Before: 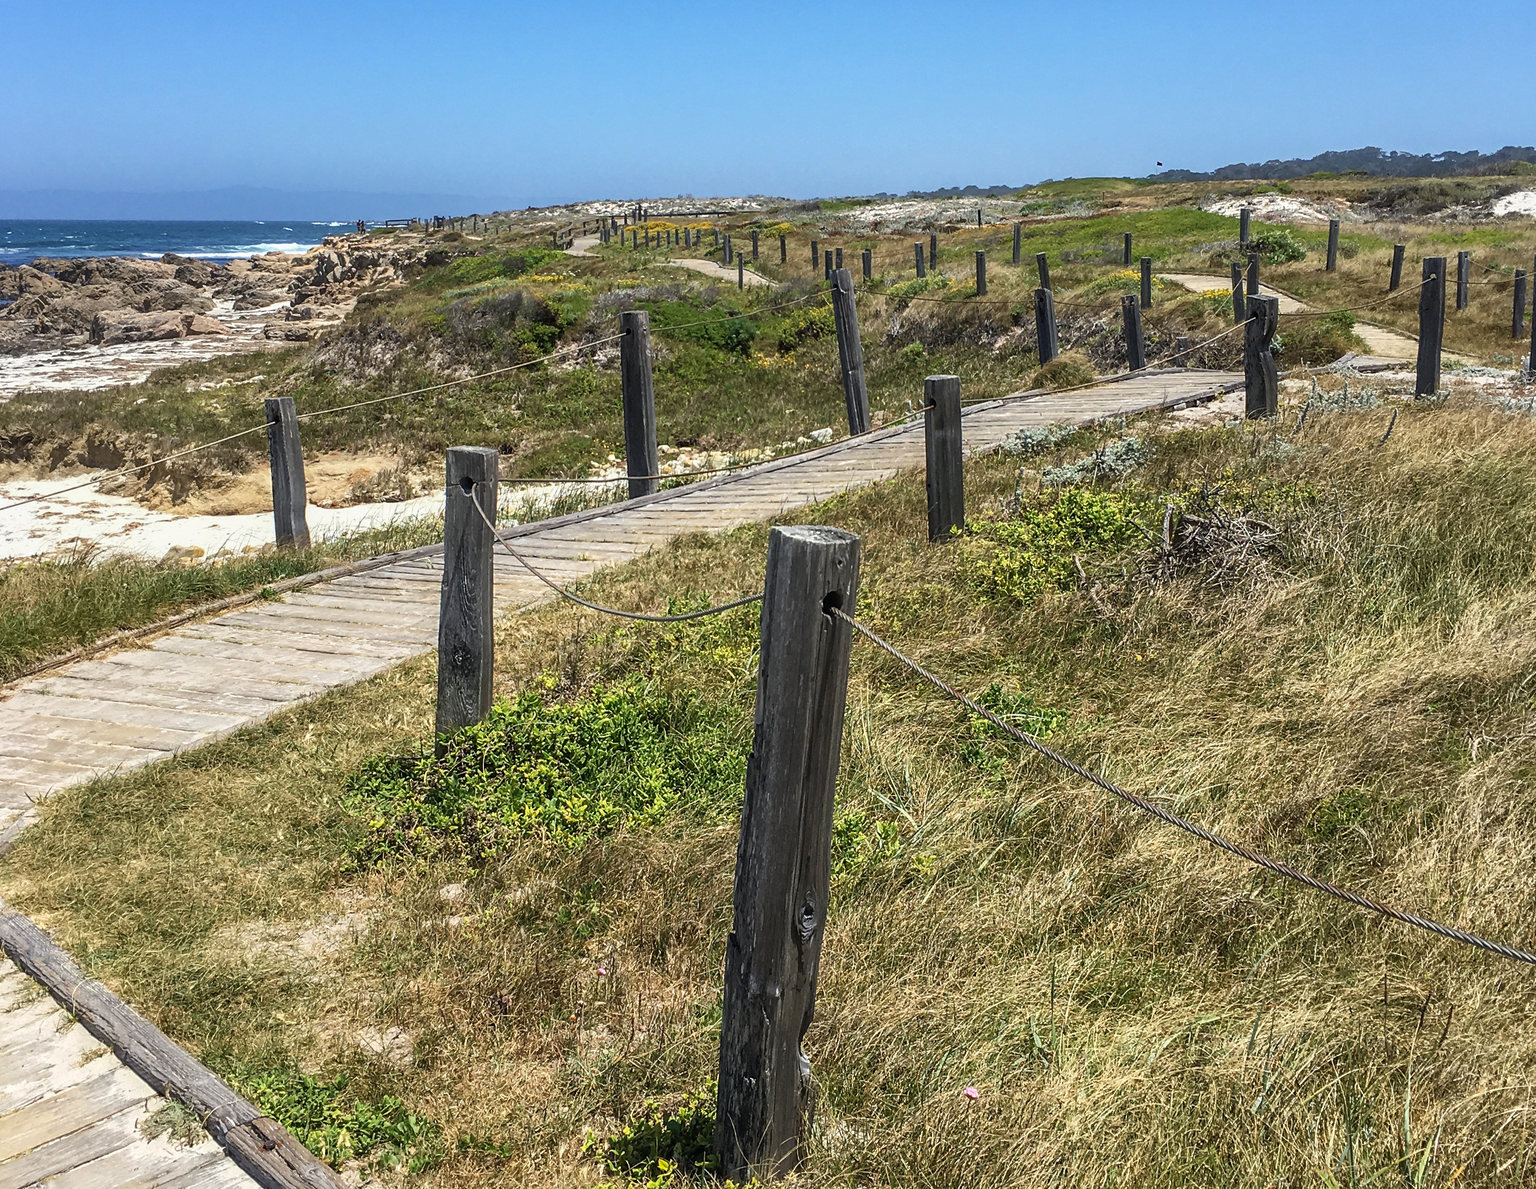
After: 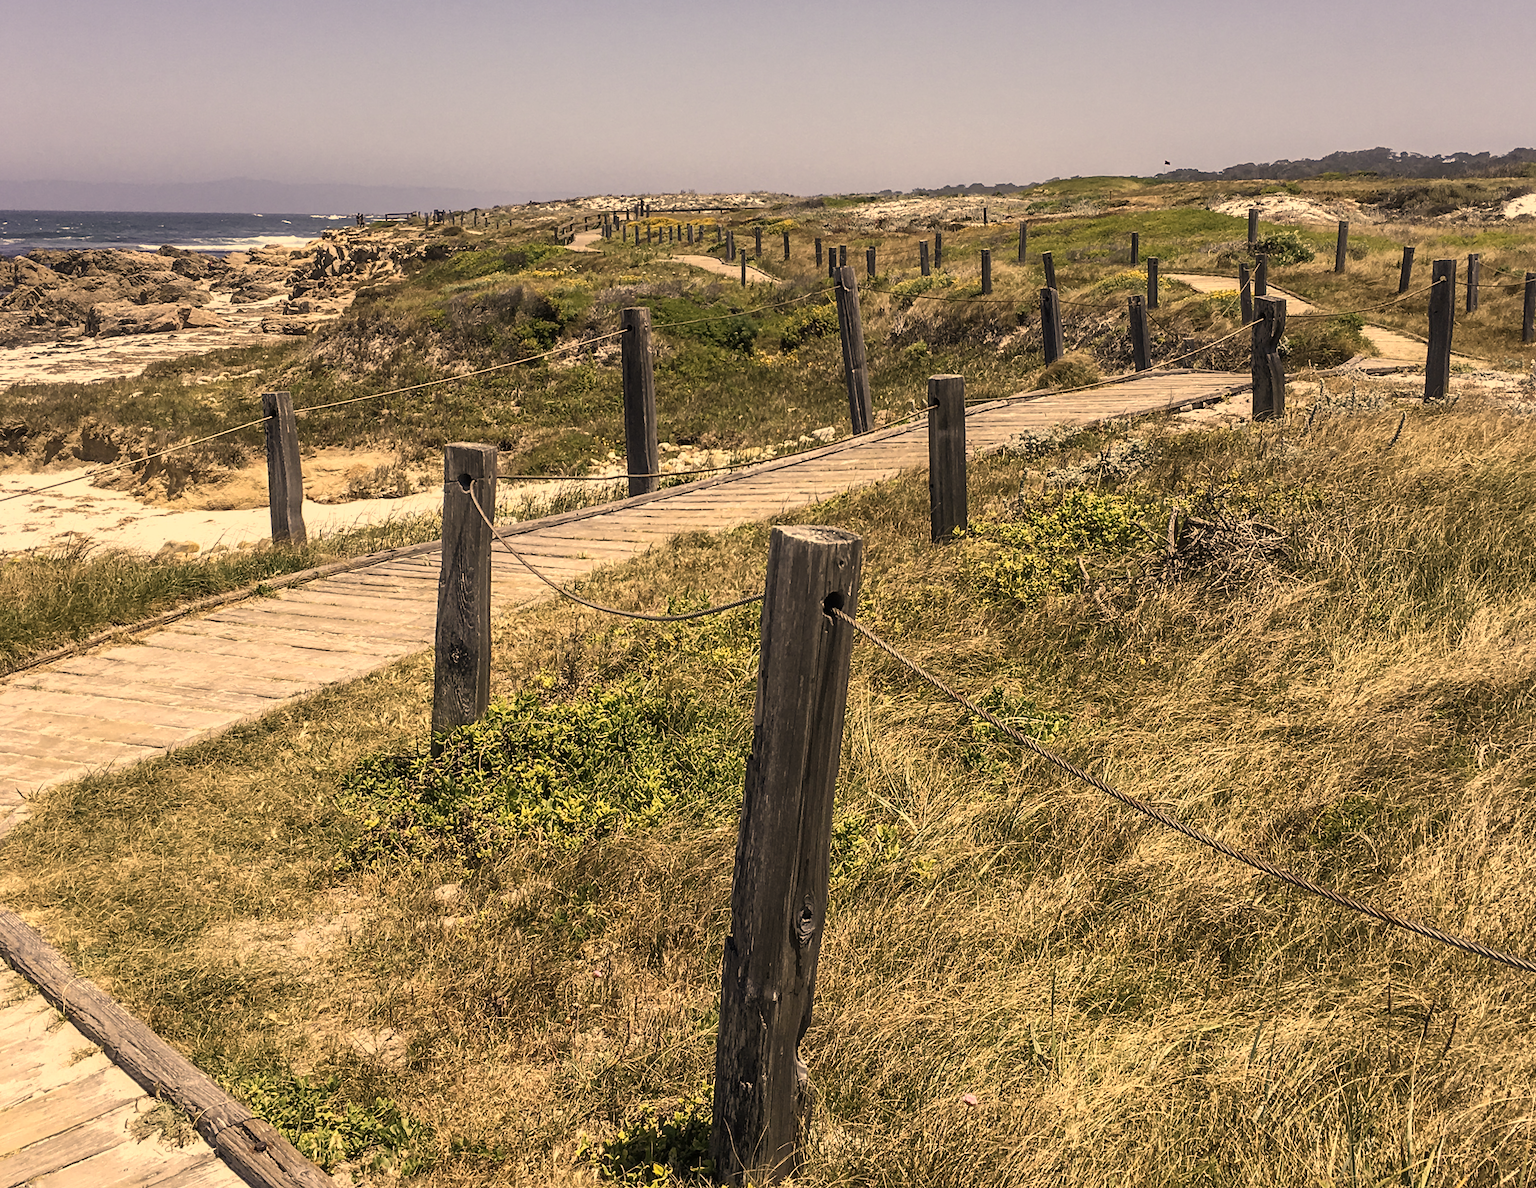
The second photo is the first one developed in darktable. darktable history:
contrast brightness saturation: contrast 0.097, saturation -0.369
crop and rotate: angle -0.447°
color correction: highlights a* 14.77, highlights b* 31.18
